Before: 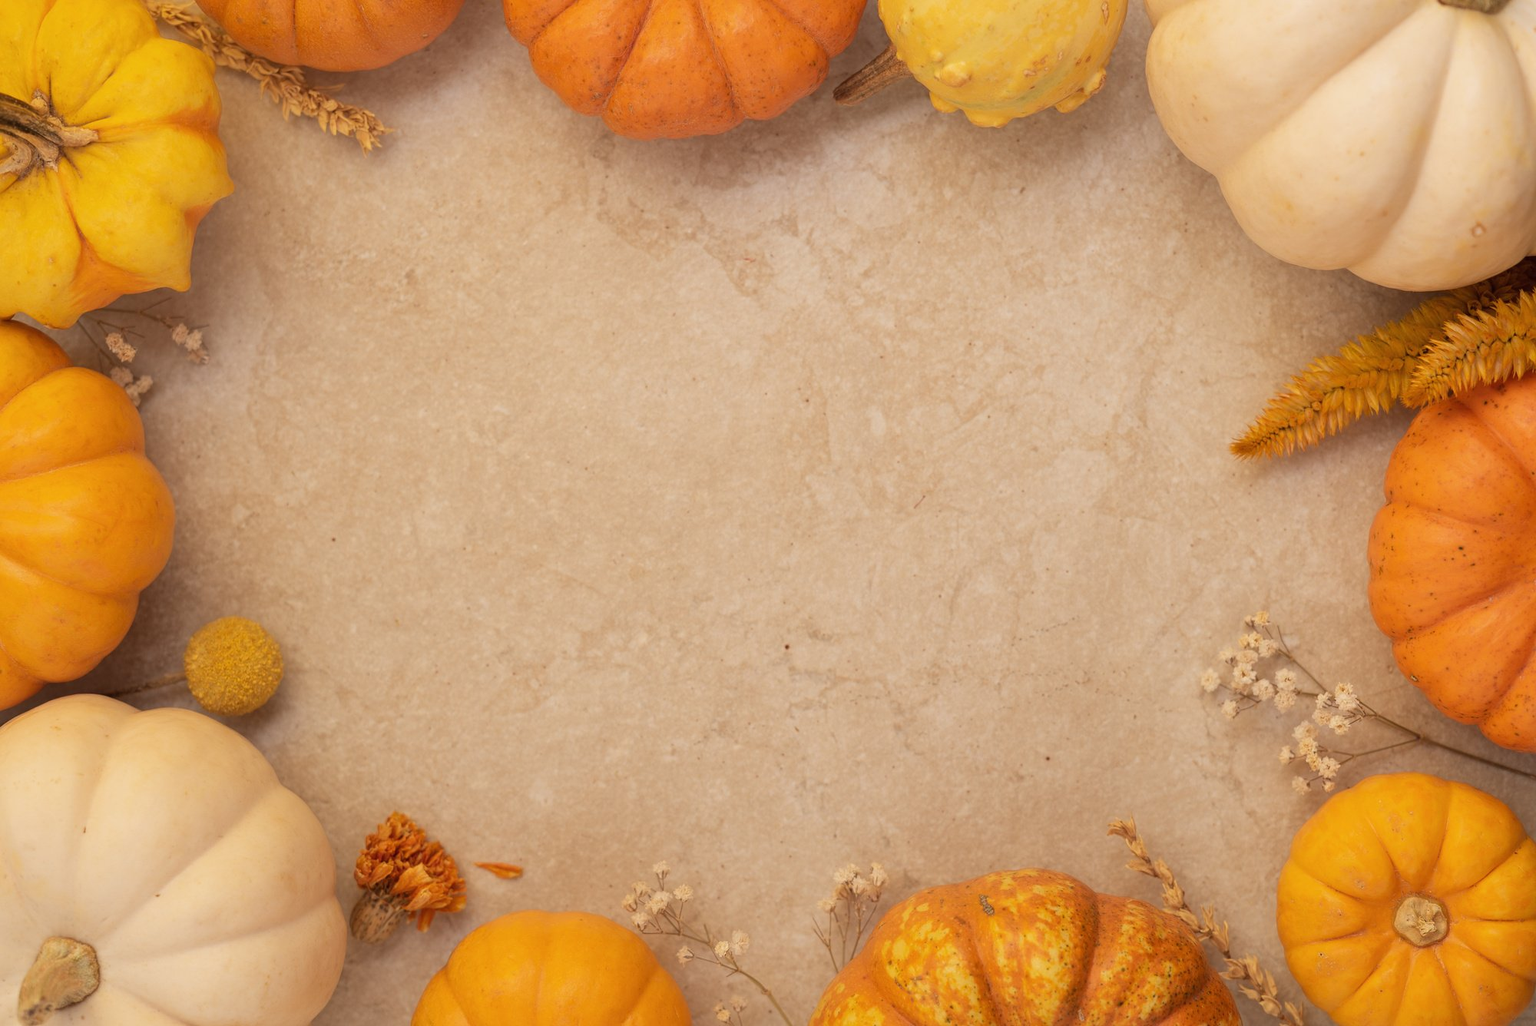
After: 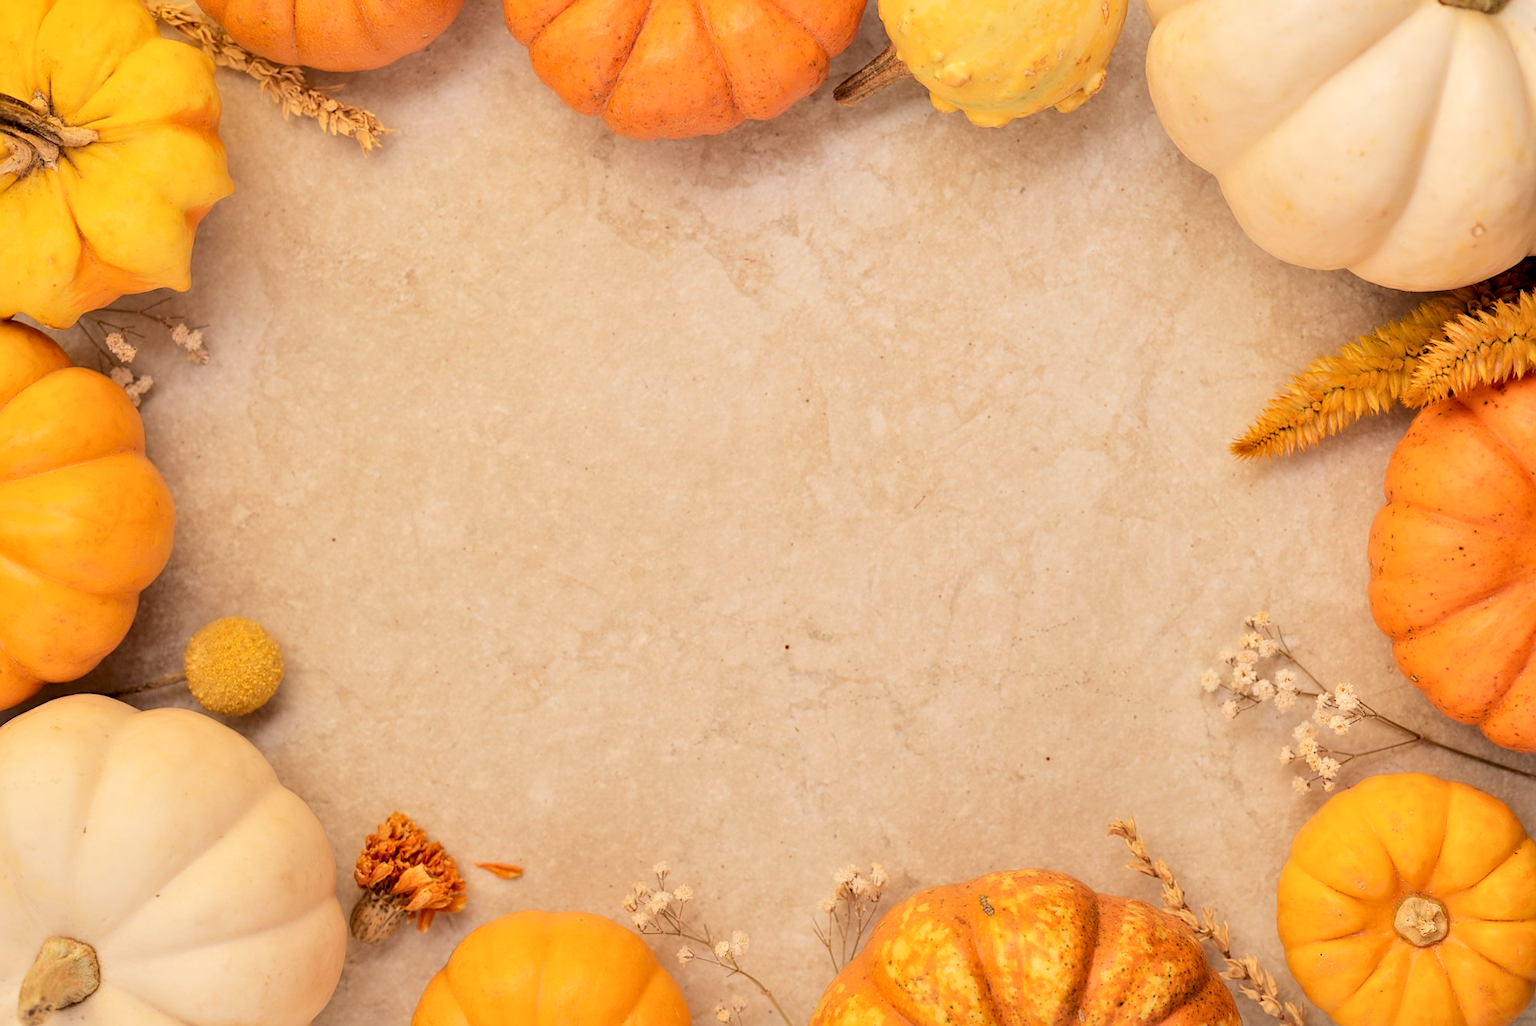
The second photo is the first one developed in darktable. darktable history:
contrast equalizer: y [[0.513, 0.565, 0.608, 0.562, 0.512, 0.5], [0.5 ×6], [0.5, 0.5, 0.5, 0.528, 0.598, 0.658], [0 ×6], [0 ×6]]
base curve: curves: ch0 [(0, 0) (0.158, 0.273) (0.879, 0.895) (1, 1)]
sharpen: on, module defaults
